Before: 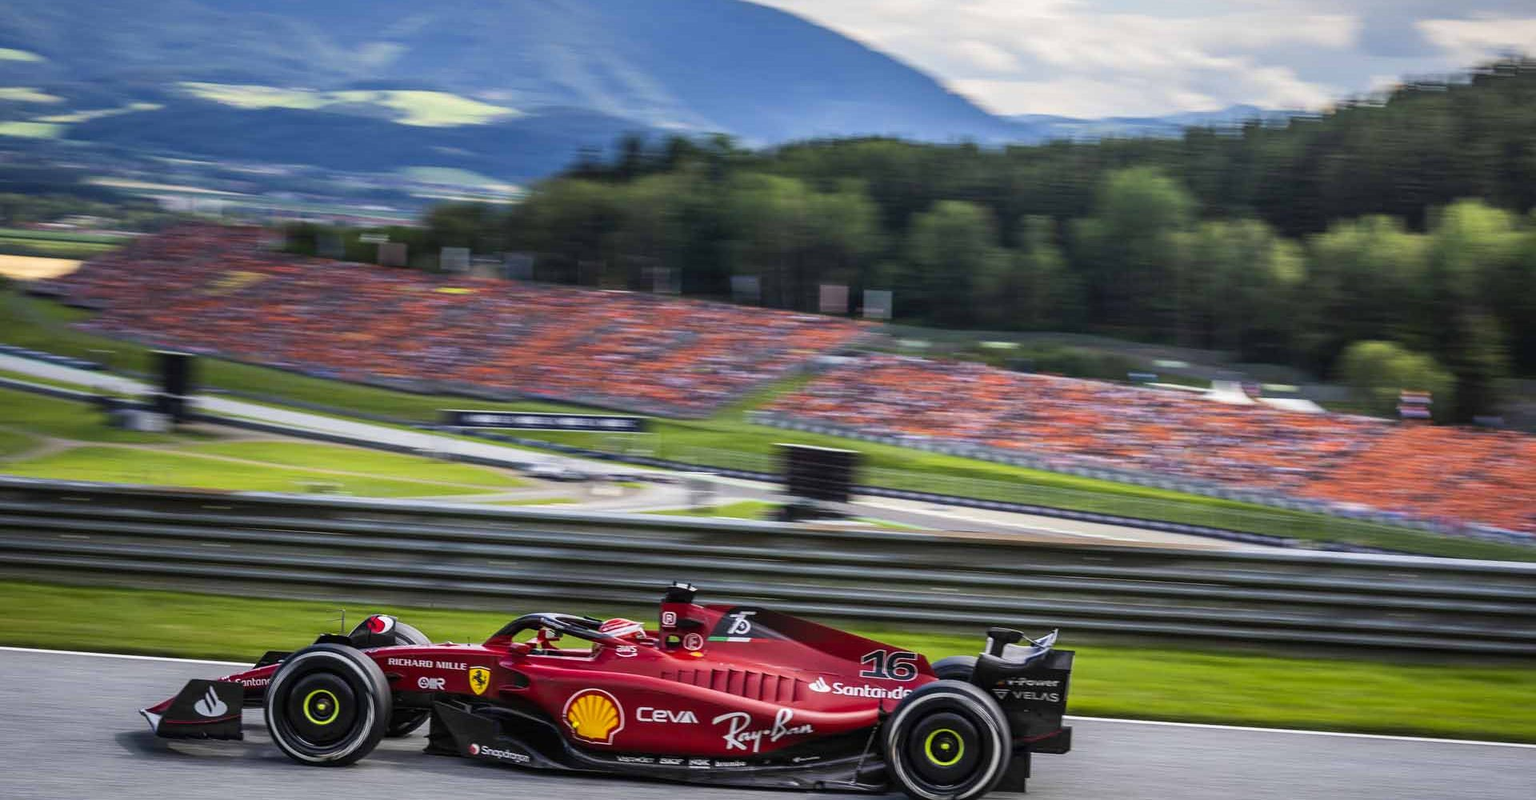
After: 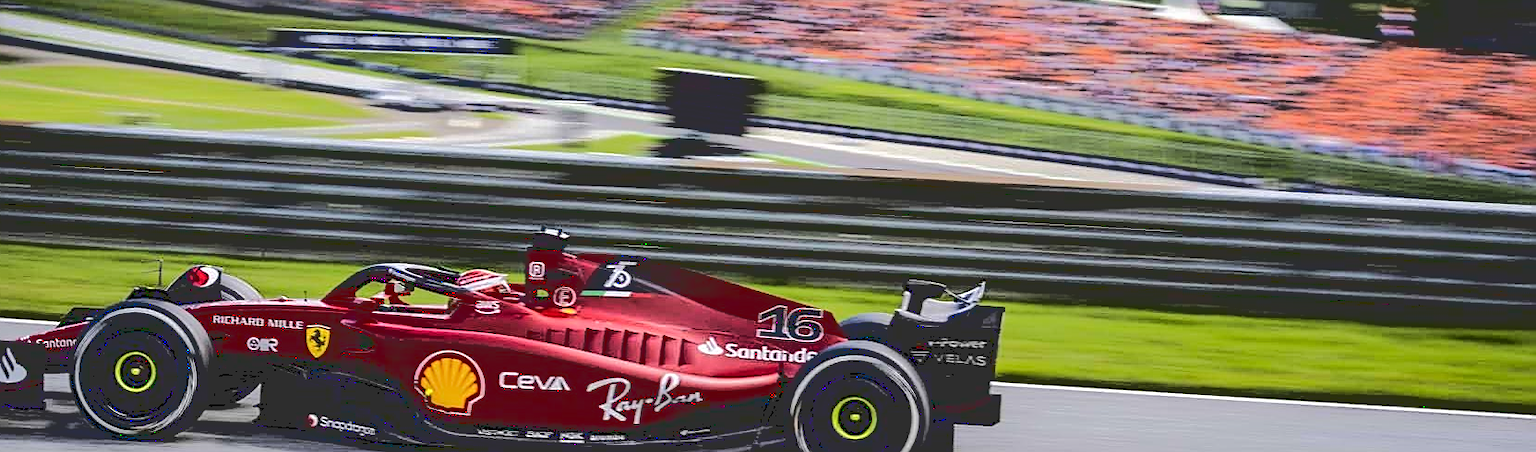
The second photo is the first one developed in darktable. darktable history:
crop and rotate: left 13.316%, top 48.155%, bottom 2.813%
sharpen: on, module defaults
base curve: curves: ch0 [(0.065, 0.026) (0.236, 0.358) (0.53, 0.546) (0.777, 0.841) (0.924, 0.992)]
